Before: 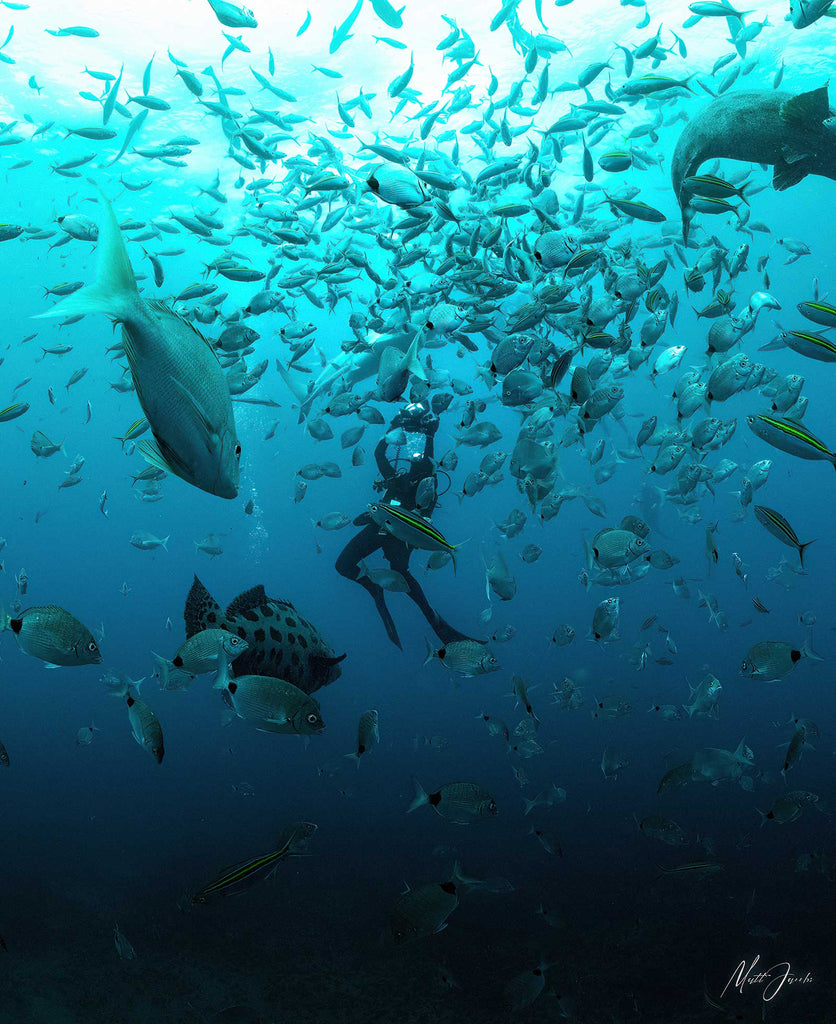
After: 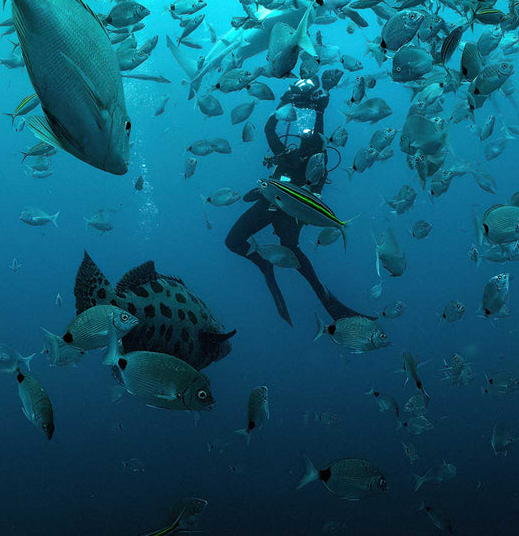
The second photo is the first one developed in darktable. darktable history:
crop: left 13.198%, top 31.652%, right 24.661%, bottom 15.986%
